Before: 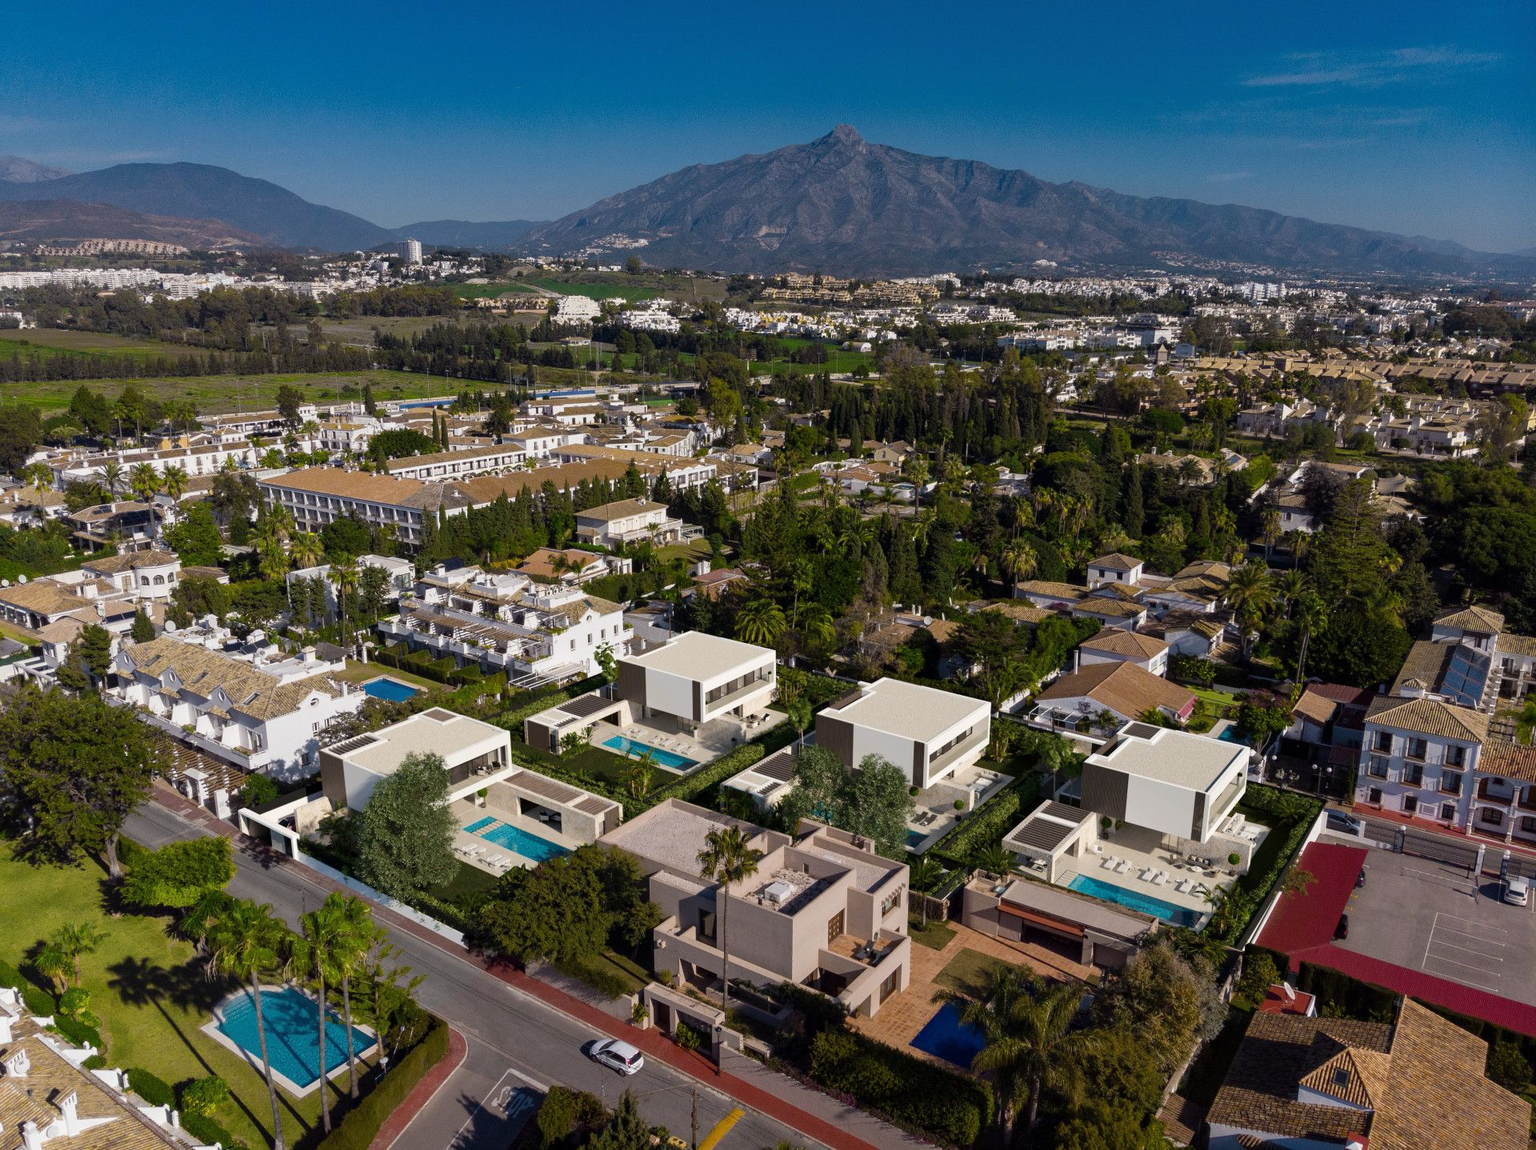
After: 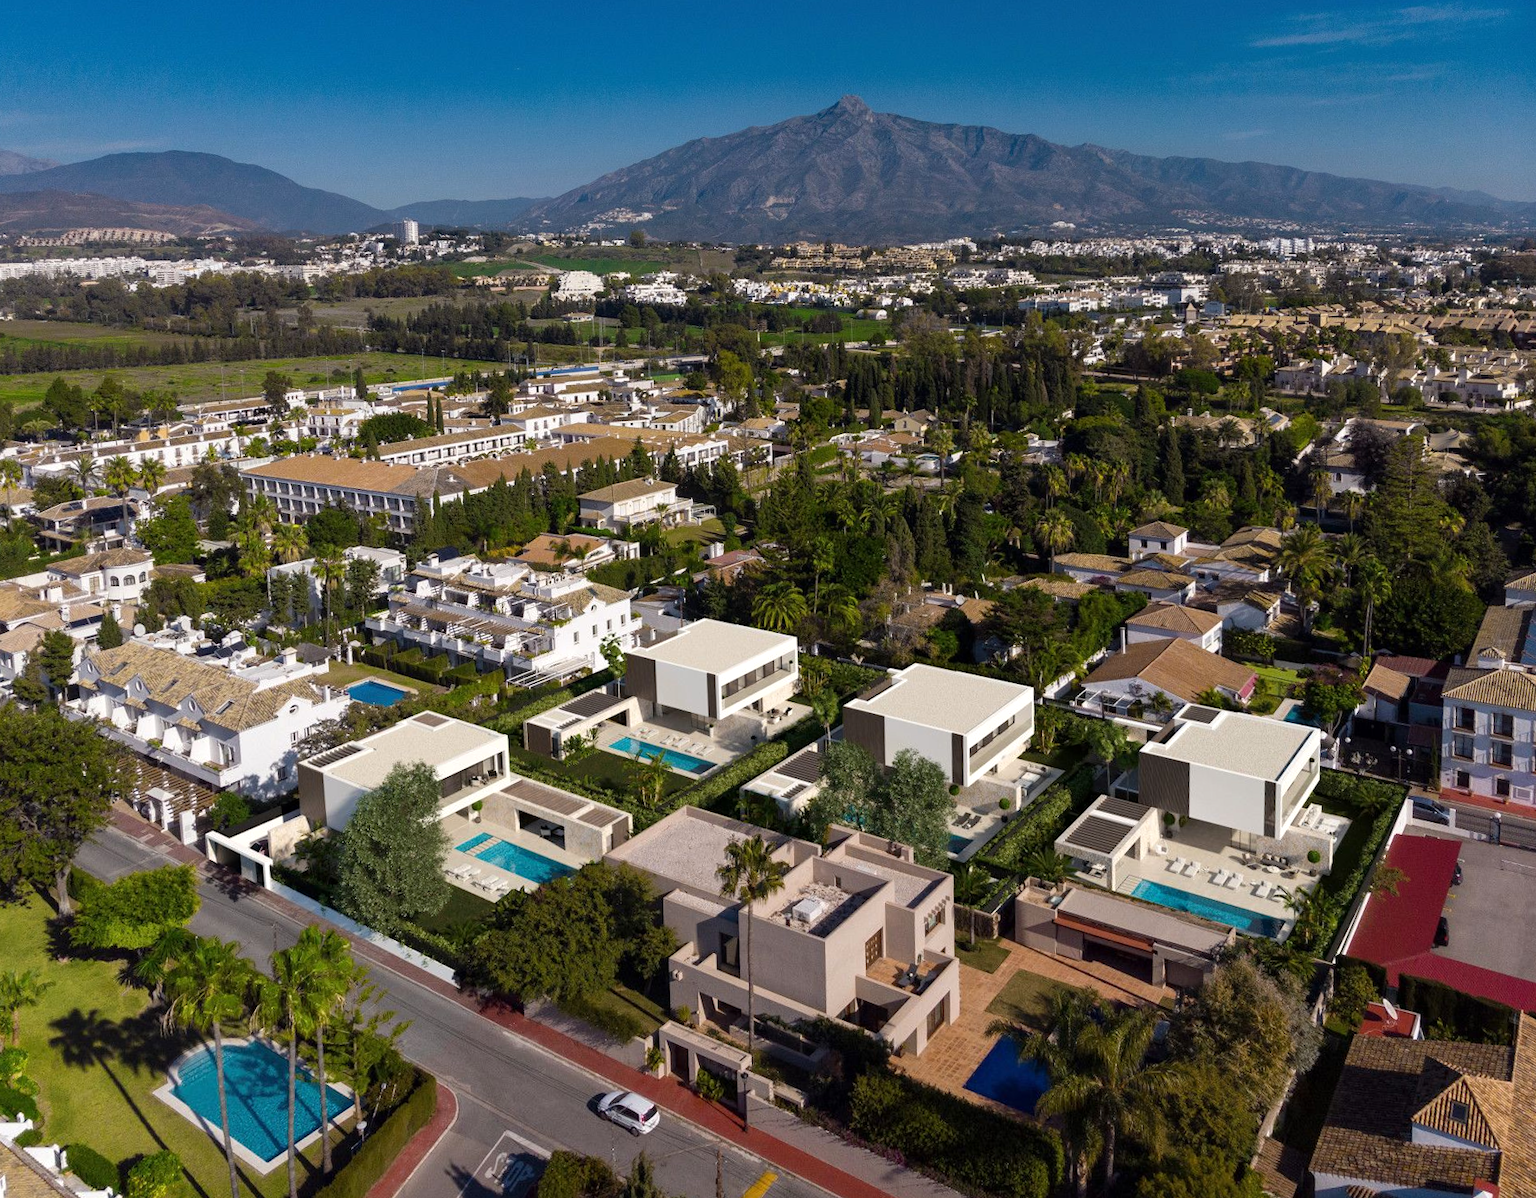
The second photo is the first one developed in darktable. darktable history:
exposure: exposure 0.207 EV, compensate highlight preservation false
rotate and perspective: rotation -1.68°, lens shift (vertical) -0.146, crop left 0.049, crop right 0.912, crop top 0.032, crop bottom 0.96
